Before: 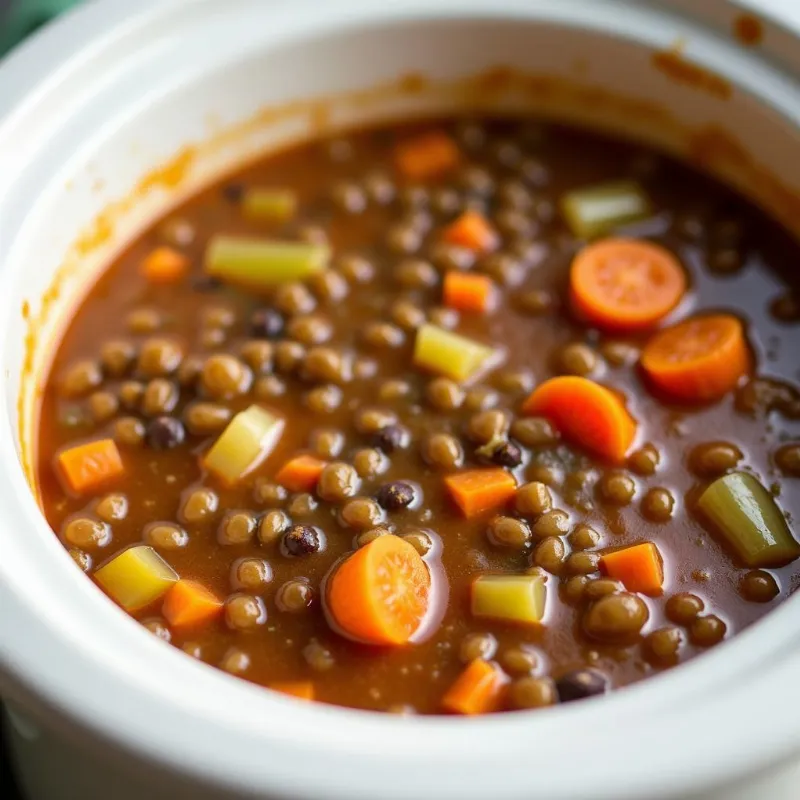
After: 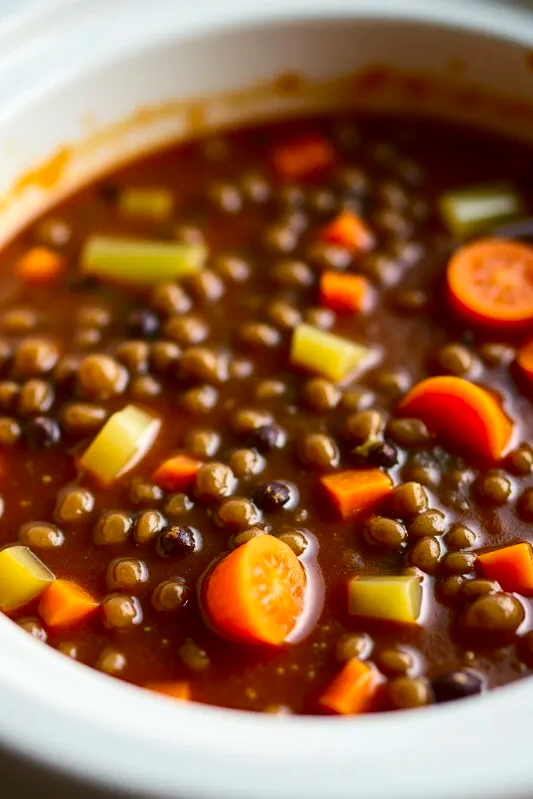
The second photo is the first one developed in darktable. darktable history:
crop and rotate: left 15.546%, right 17.787%
contrast brightness saturation: contrast 0.19, brightness -0.11, saturation 0.21
